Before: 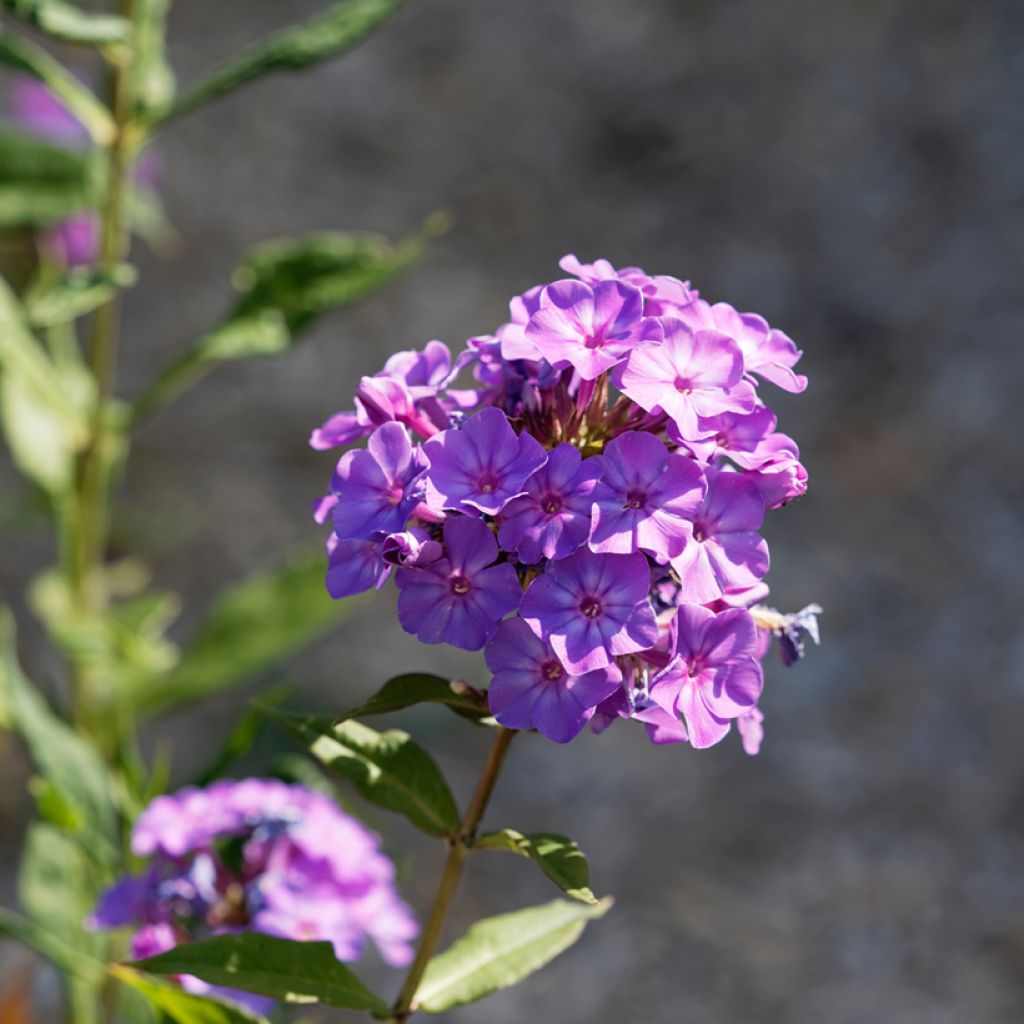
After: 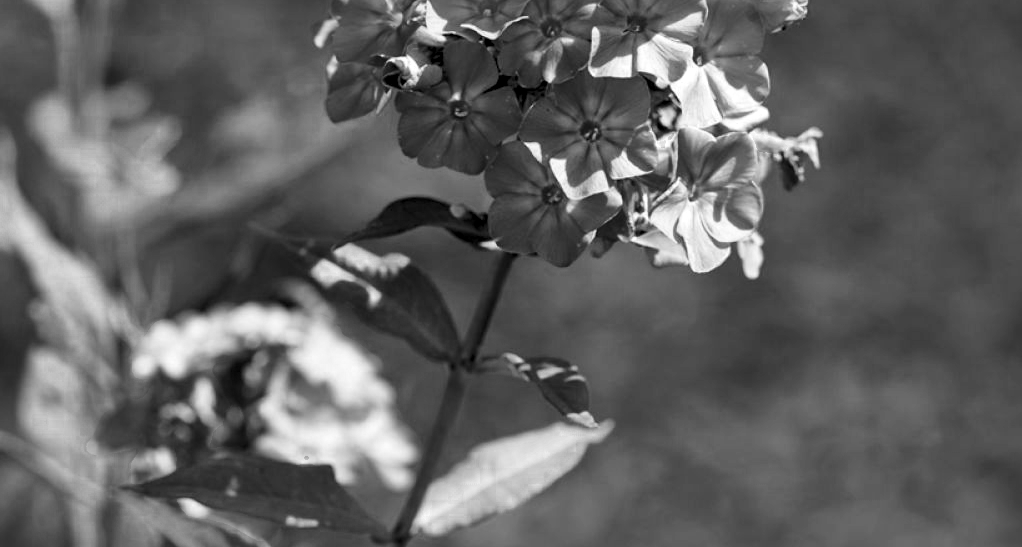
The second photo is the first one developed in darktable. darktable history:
crop and rotate: top 46.548%, right 0.107%
local contrast: mode bilateral grid, contrast 25, coarseness 59, detail 152%, midtone range 0.2
color zones: curves: ch0 [(0.002, 0.429) (0.121, 0.212) (0.198, 0.113) (0.276, 0.344) (0.331, 0.541) (0.41, 0.56) (0.482, 0.289) (0.619, 0.227) (0.721, 0.18) (0.821, 0.435) (0.928, 0.555) (1, 0.587)]; ch1 [(0, 0) (0.143, 0) (0.286, 0) (0.429, 0) (0.571, 0) (0.714, 0) (0.857, 0)]
